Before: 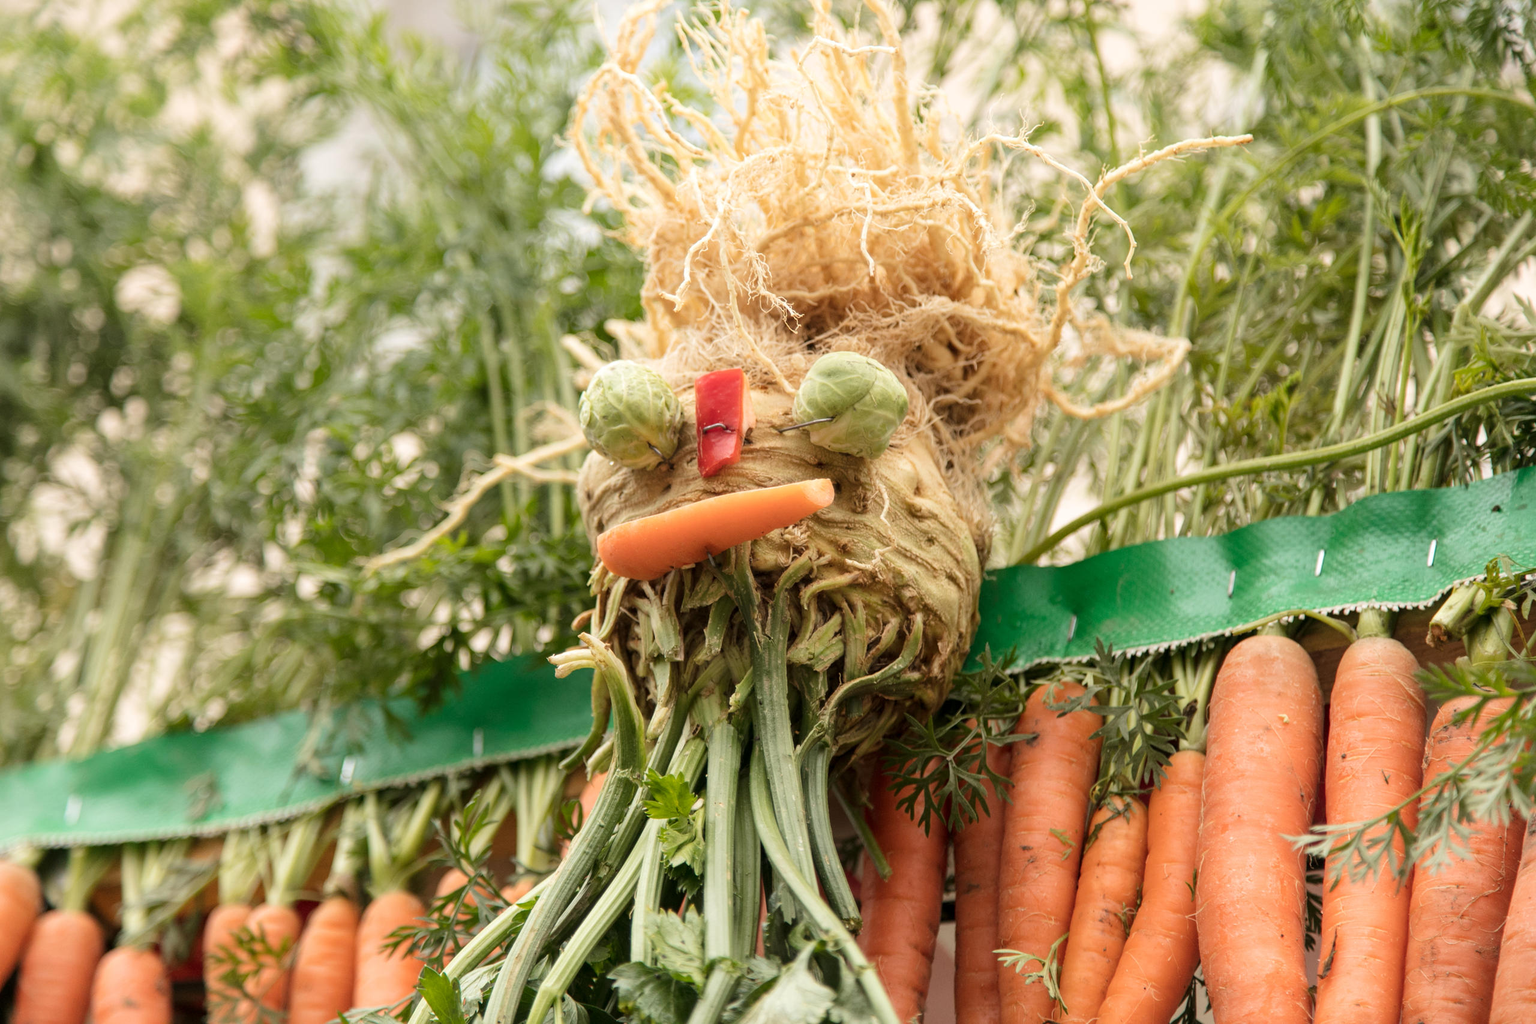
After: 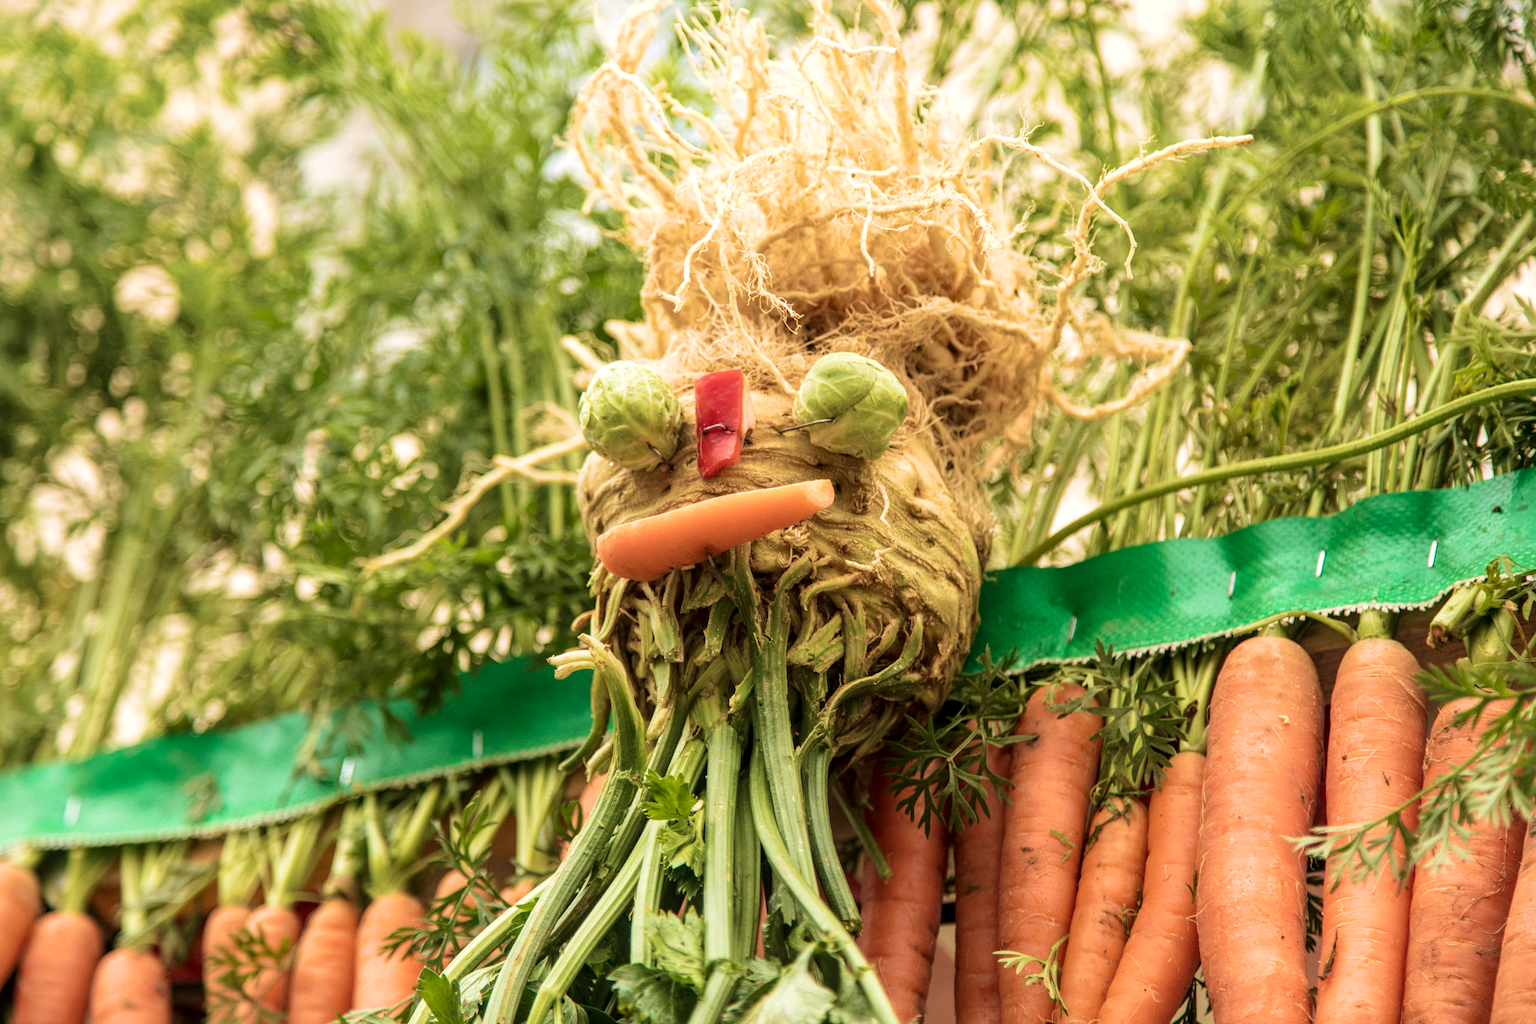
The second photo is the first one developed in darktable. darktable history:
local contrast: on, module defaults
crop and rotate: left 0.105%, bottom 0.003%
velvia: strength 74.24%
